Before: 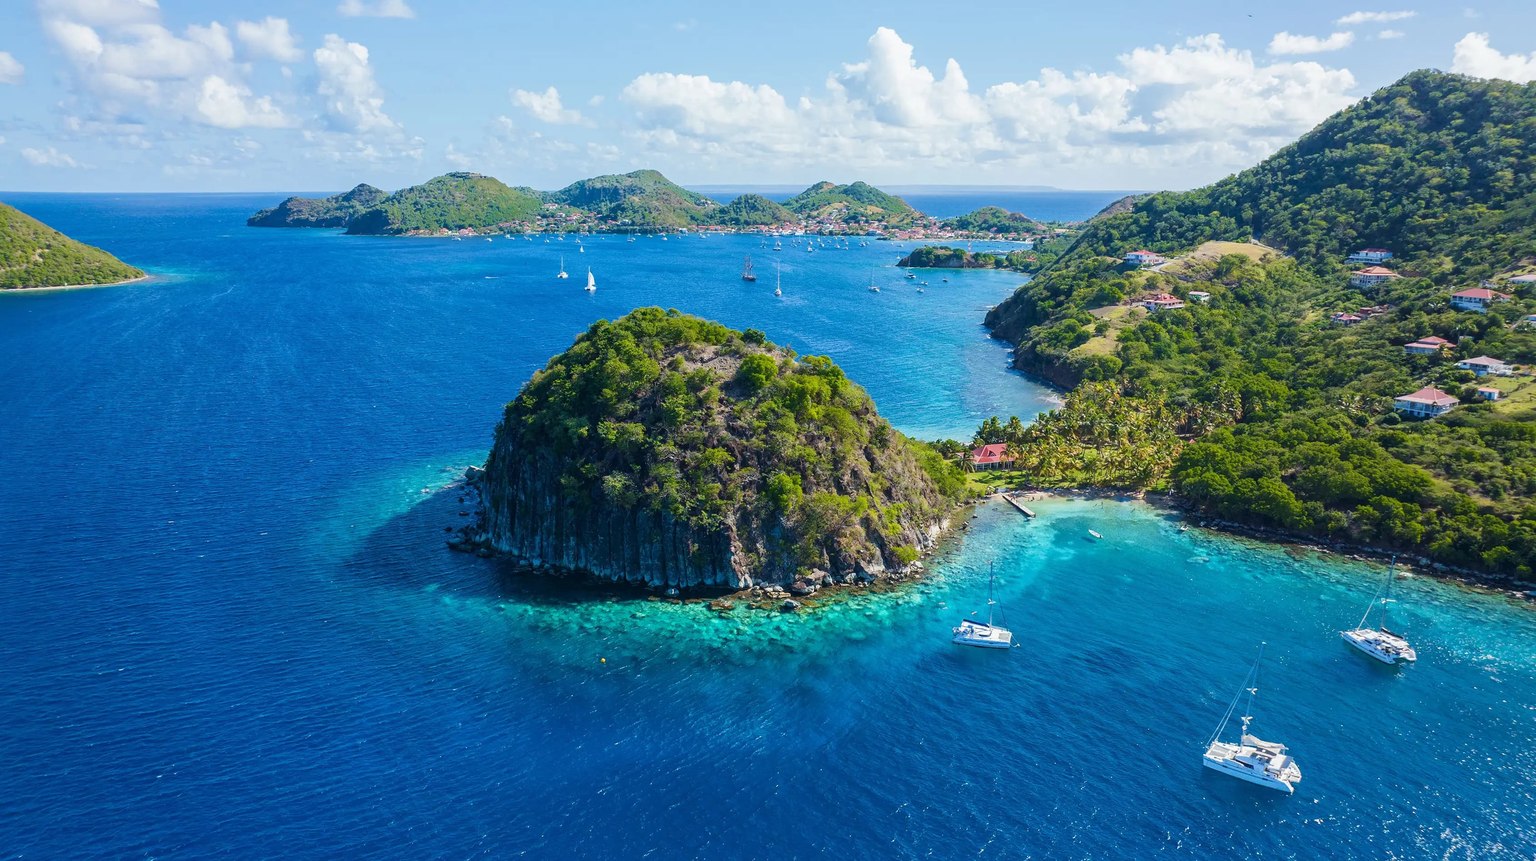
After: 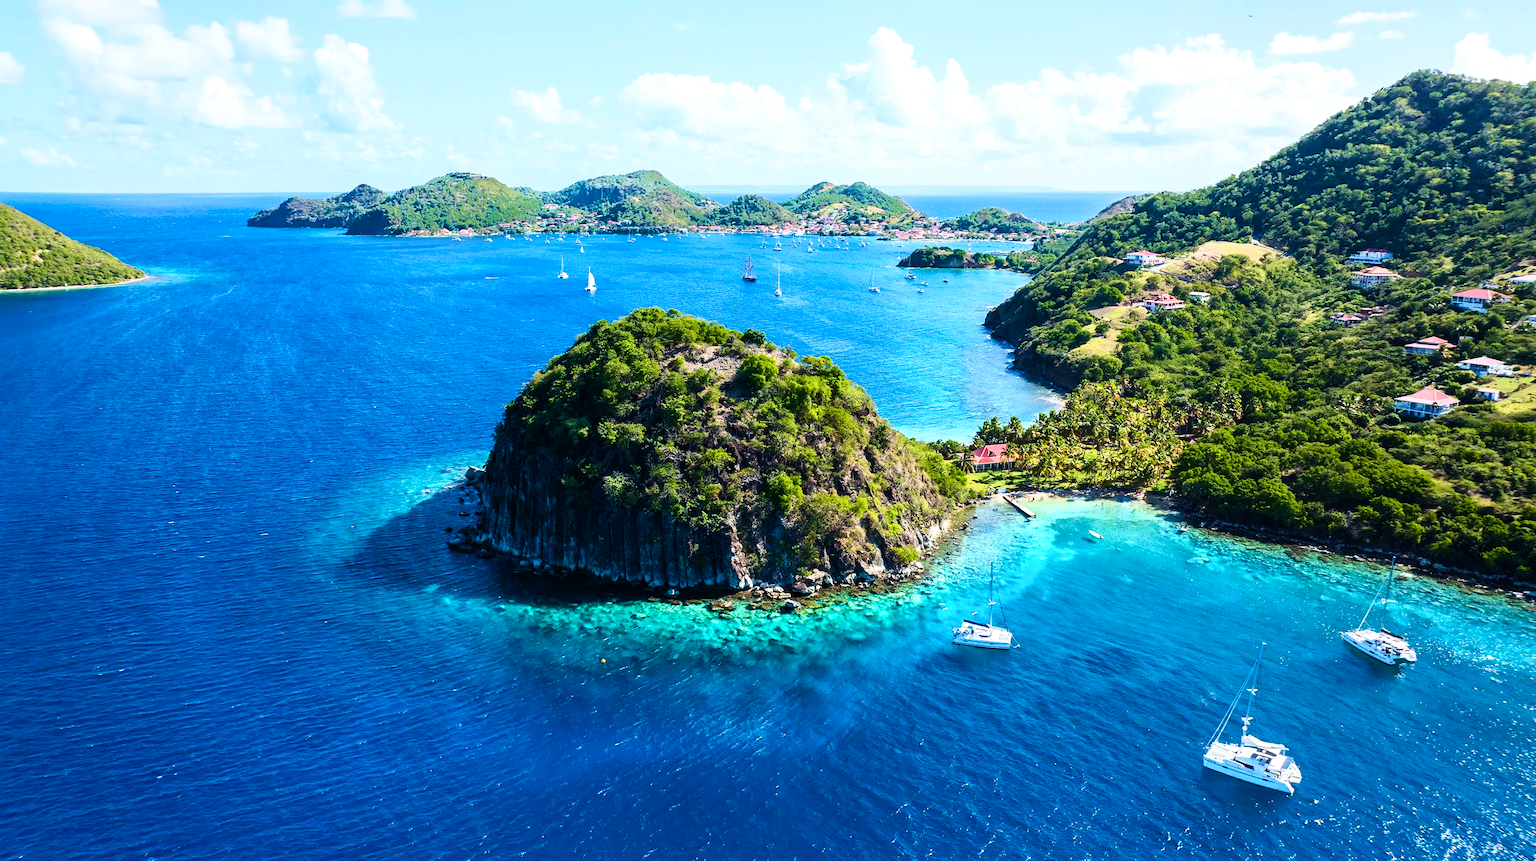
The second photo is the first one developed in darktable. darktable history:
filmic rgb: black relative exposure -8.03 EV, white relative exposure 2.19 EV, hardness 6.93
velvia: strength 15.29%
contrast brightness saturation: contrast 0.231, brightness 0.106, saturation 0.292
